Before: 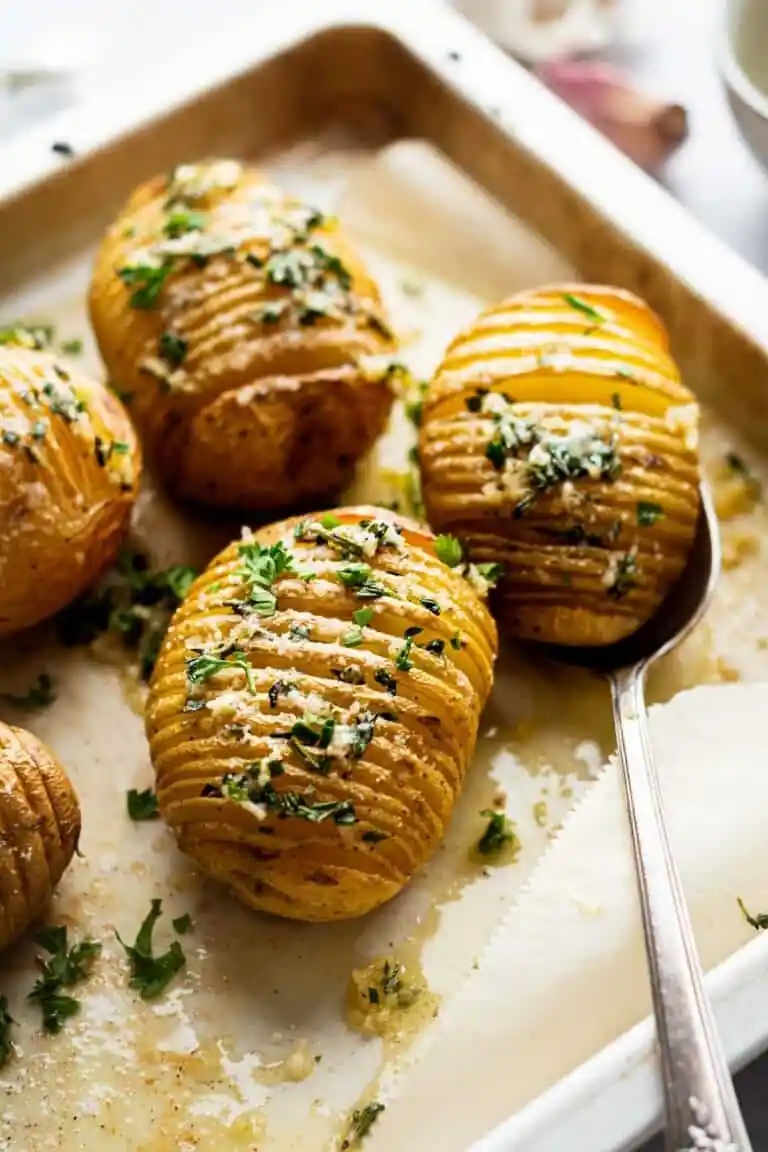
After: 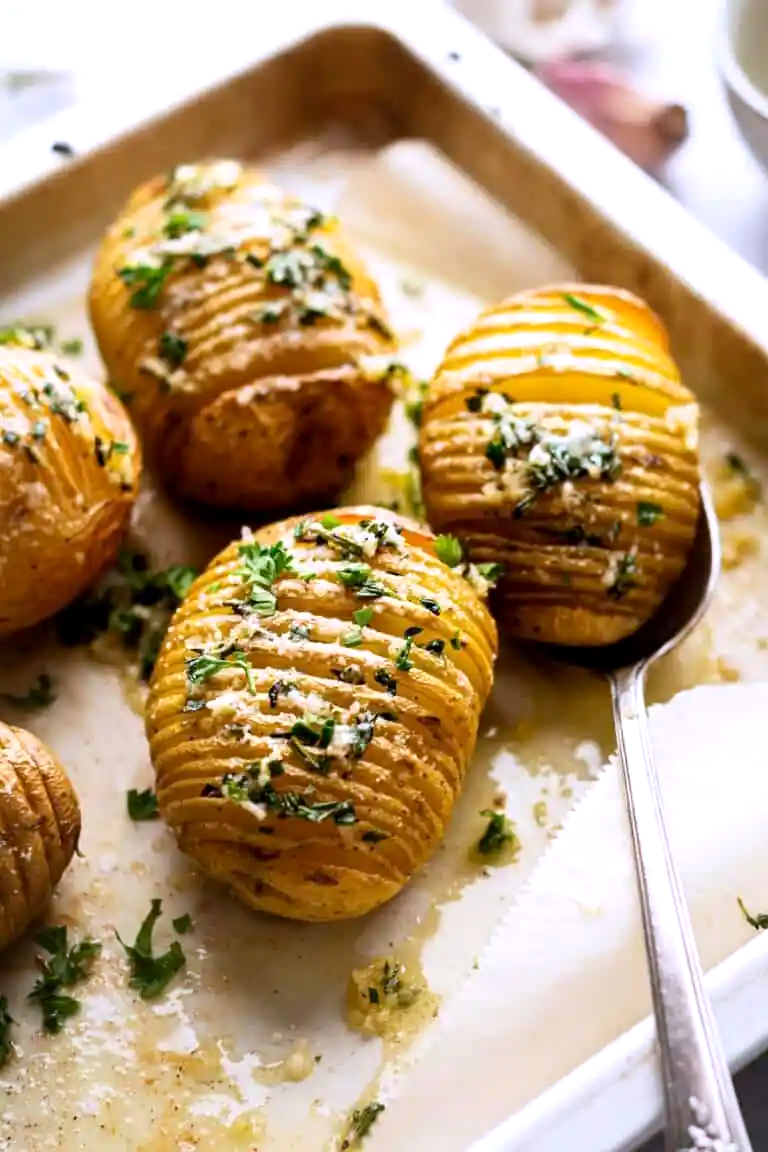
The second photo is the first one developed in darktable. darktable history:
white balance: red 1.004, blue 1.096
exposure: black level correction 0.001, exposure 0.14 EV, compensate highlight preservation false
